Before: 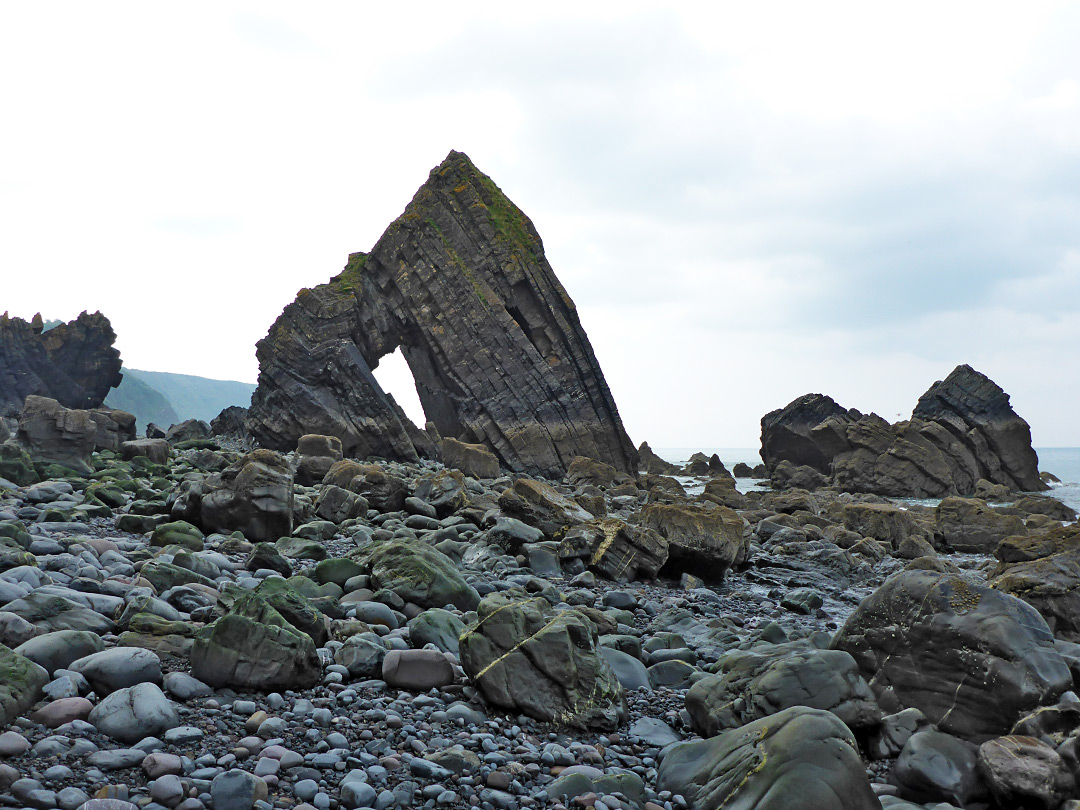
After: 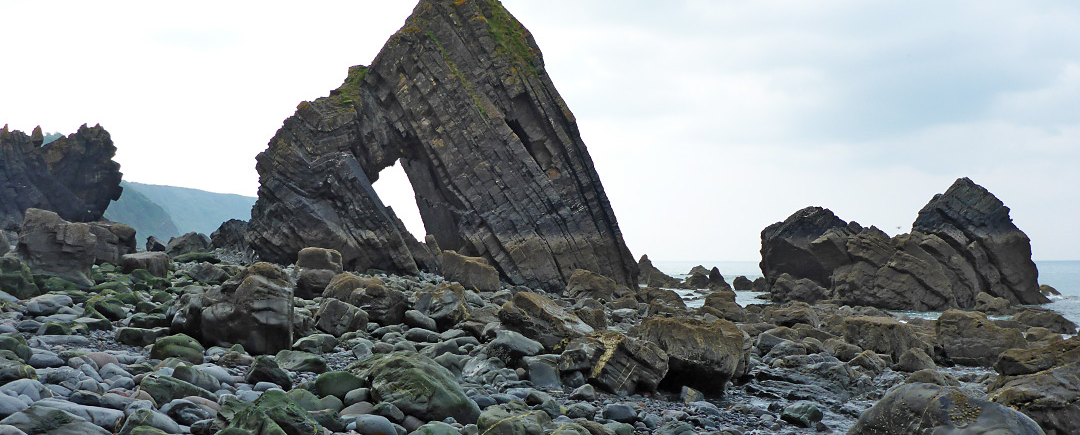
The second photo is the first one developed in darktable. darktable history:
crop and rotate: top 23.124%, bottom 23.149%
